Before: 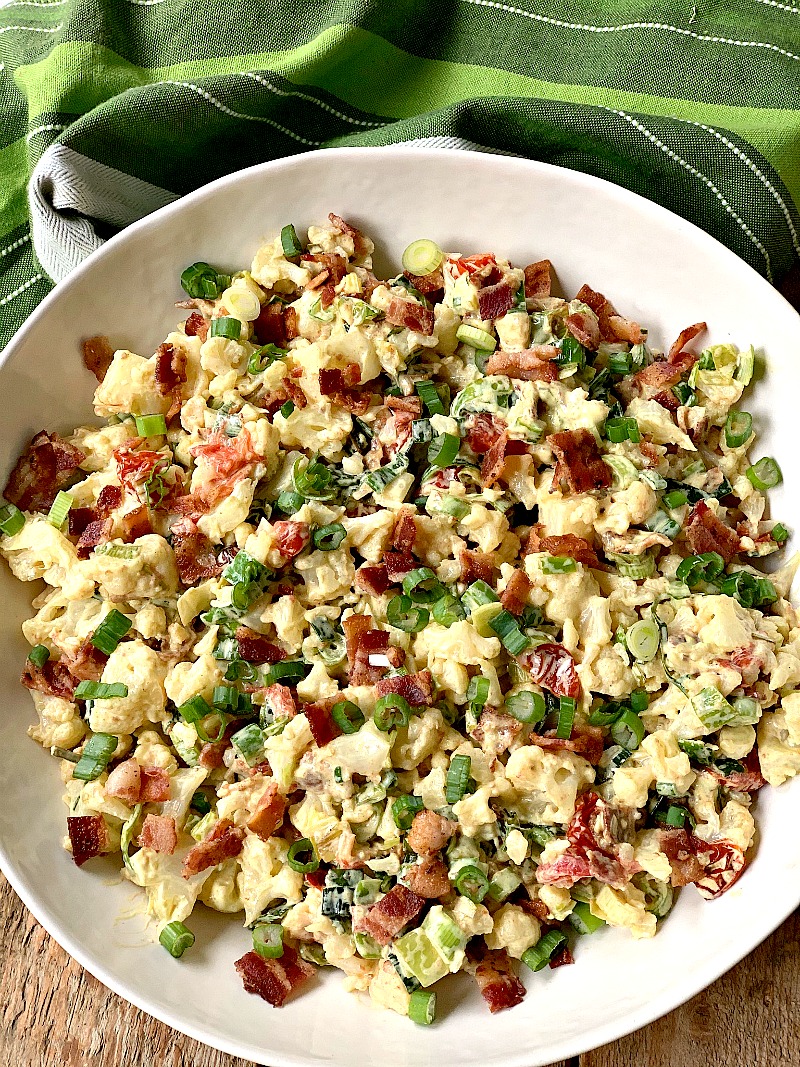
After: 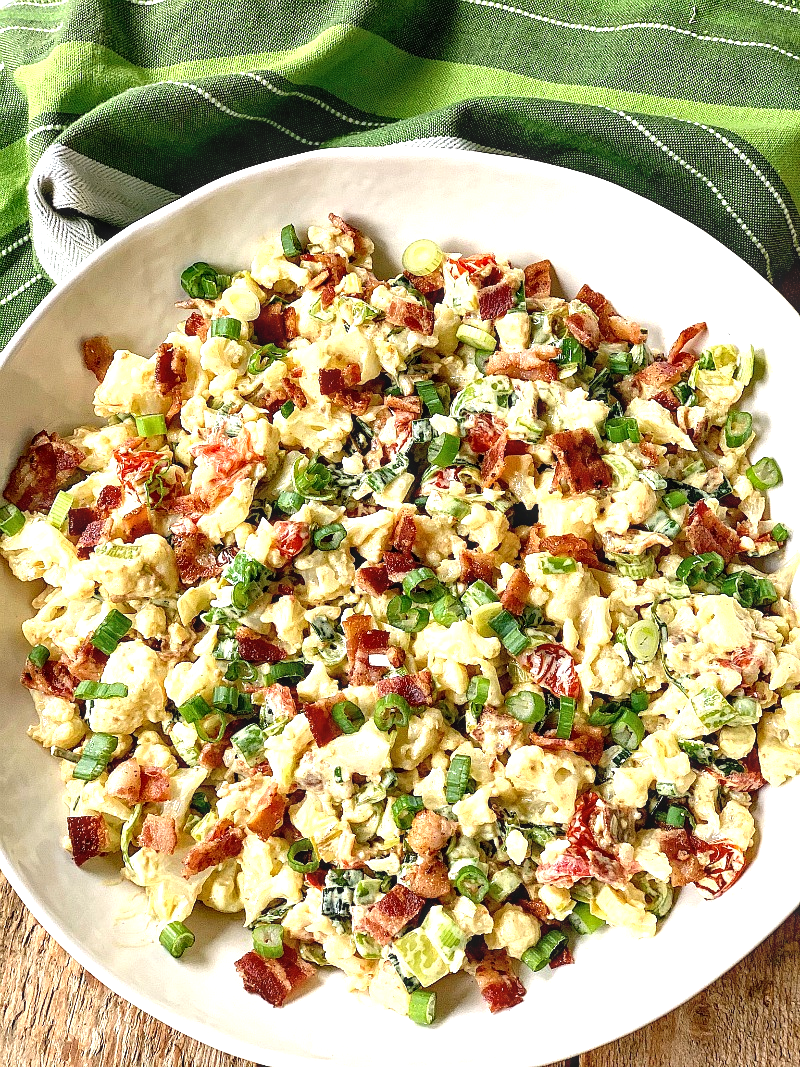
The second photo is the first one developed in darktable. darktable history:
exposure: black level correction 0, exposure 0.599 EV, compensate highlight preservation false
local contrast: on, module defaults
